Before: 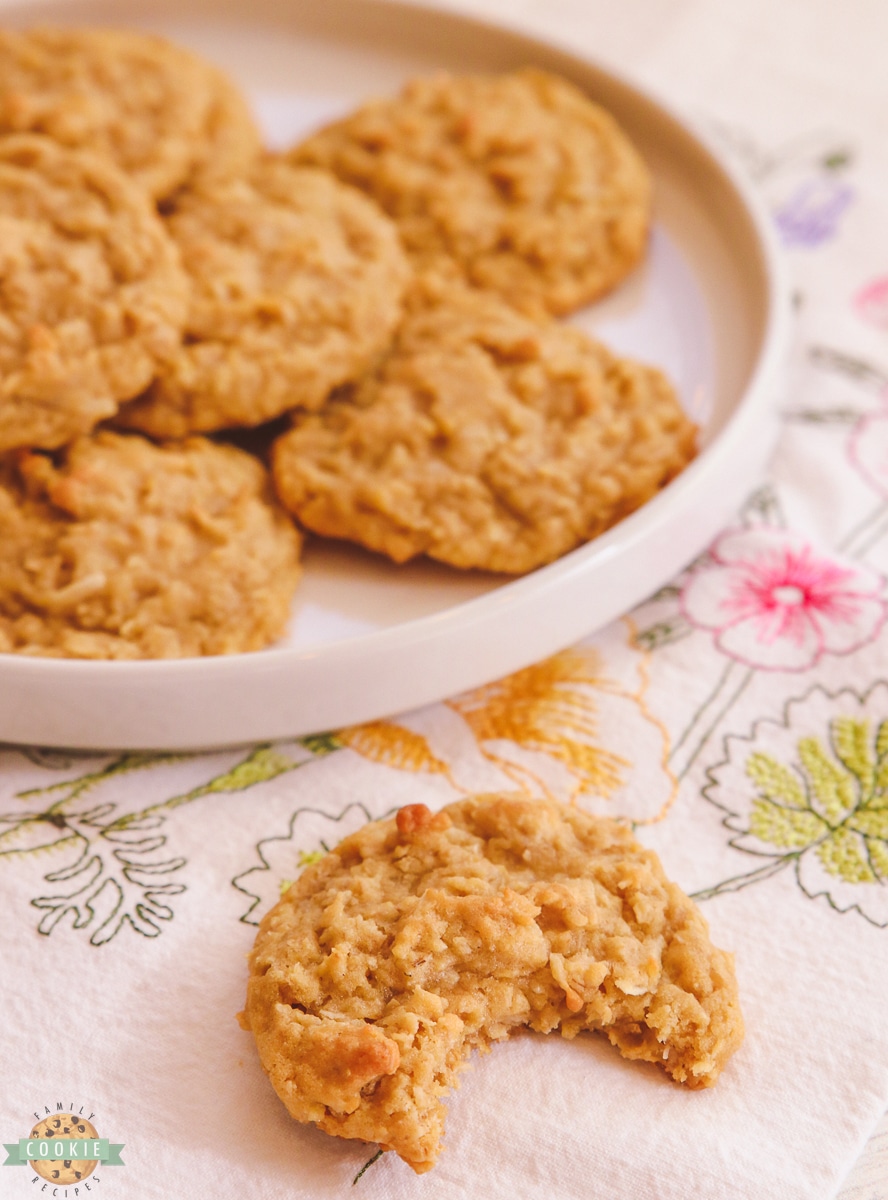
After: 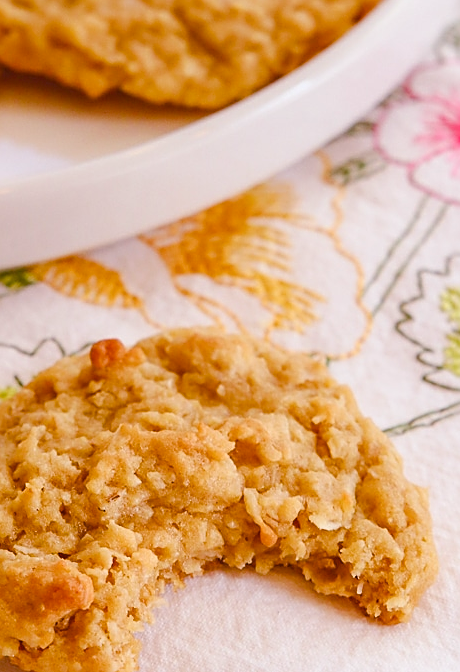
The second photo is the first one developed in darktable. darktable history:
crop: left 34.479%, top 38.822%, right 13.718%, bottom 5.172%
color balance rgb: perceptual saturation grading › global saturation 20%, perceptual saturation grading › highlights -25%, perceptual saturation grading › shadows 50%
sharpen: on, module defaults
white balance: red 0.988, blue 1.017
